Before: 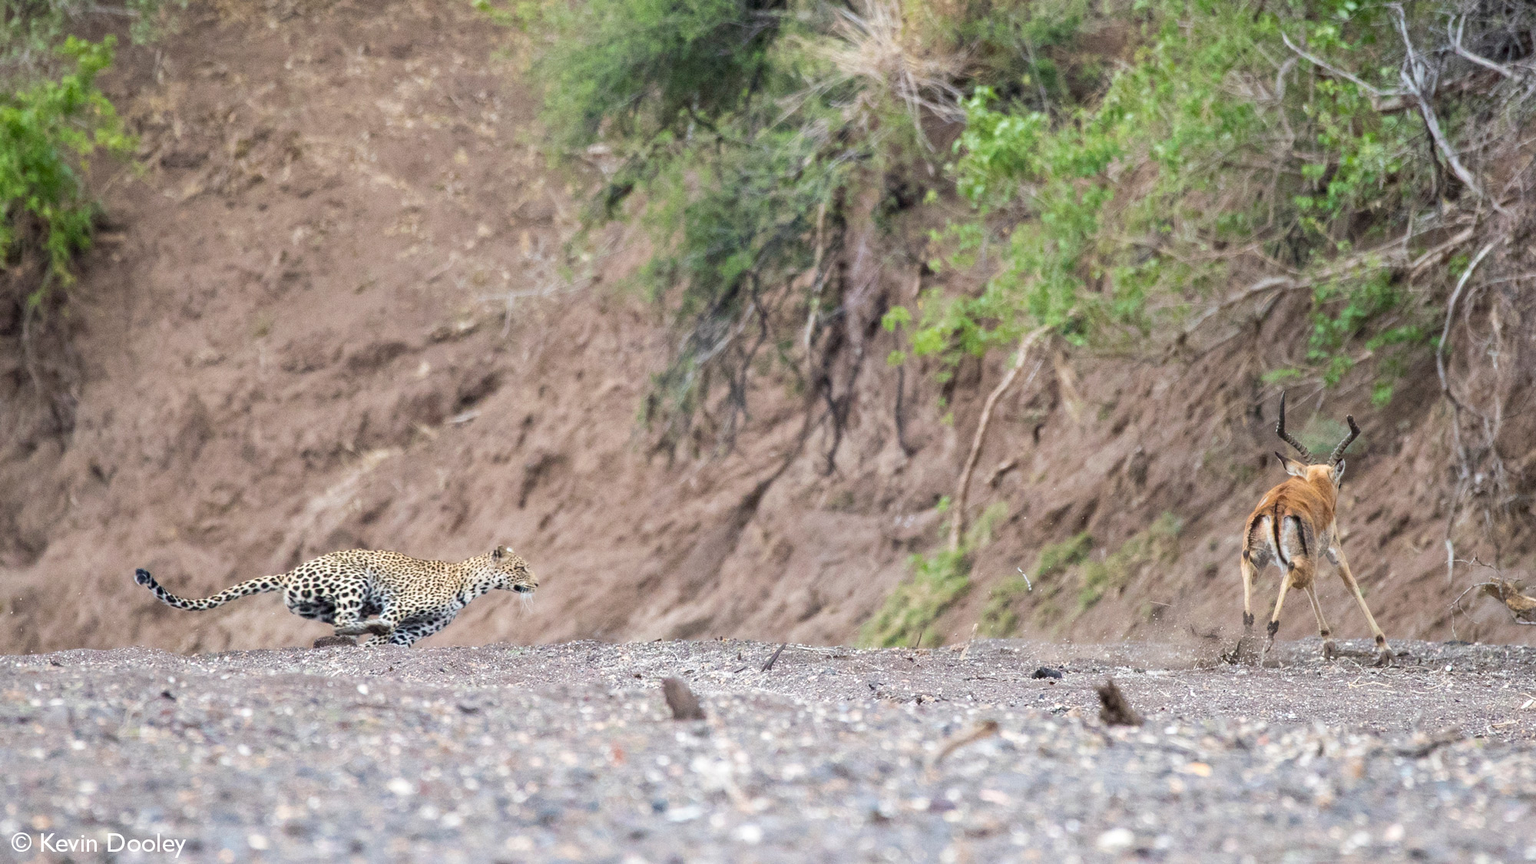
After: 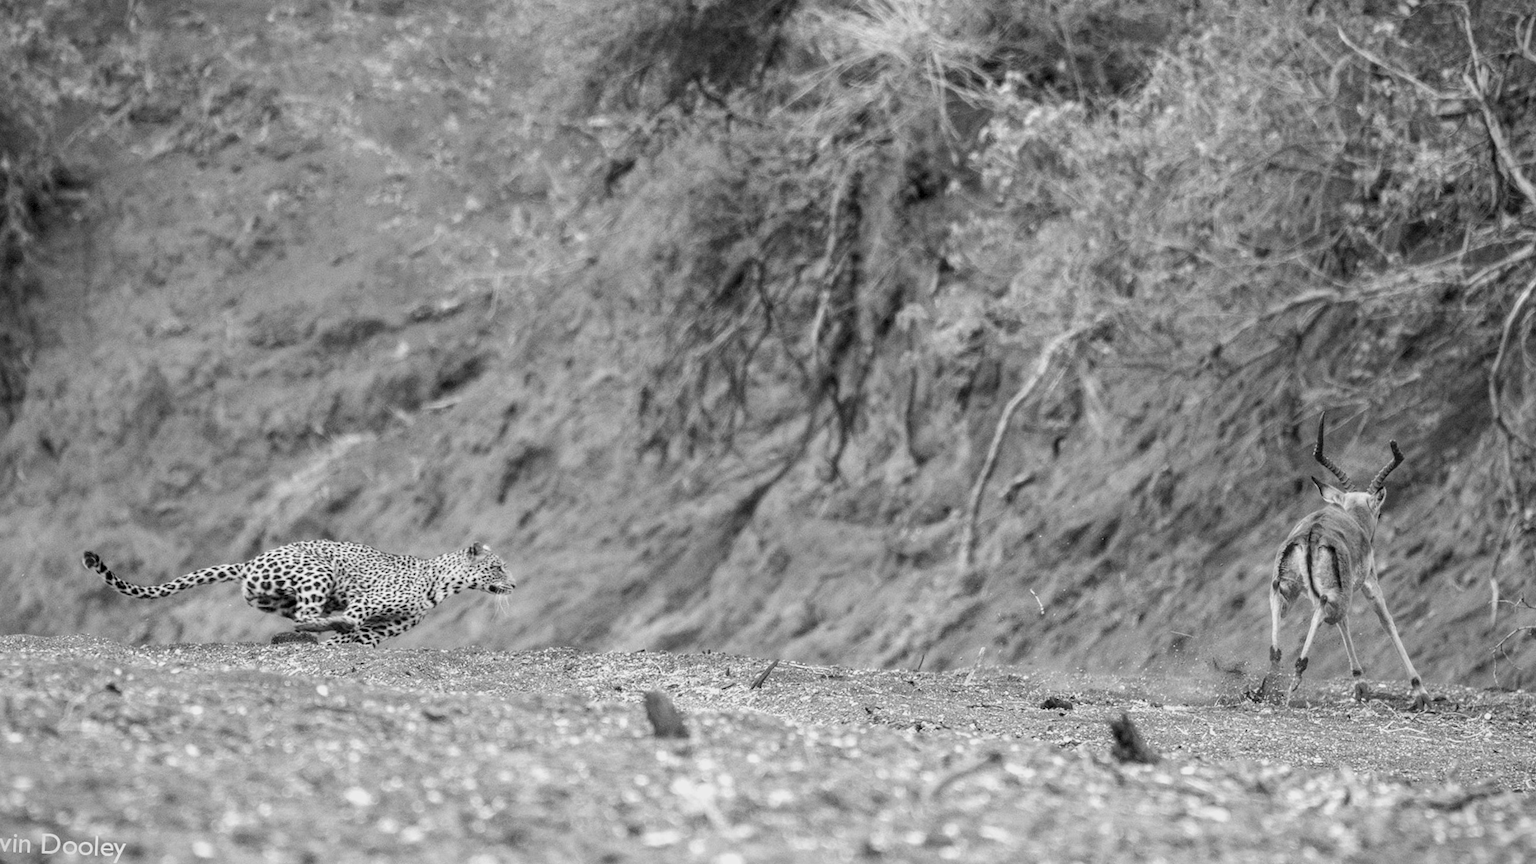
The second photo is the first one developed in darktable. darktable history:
velvia: on, module defaults
crop and rotate: angle -2.38°
local contrast: on, module defaults
vignetting: fall-off start 100%, brightness -0.406, saturation -0.3, width/height ratio 1.324, dithering 8-bit output, unbound false
monochrome: a -92.57, b 58.91
